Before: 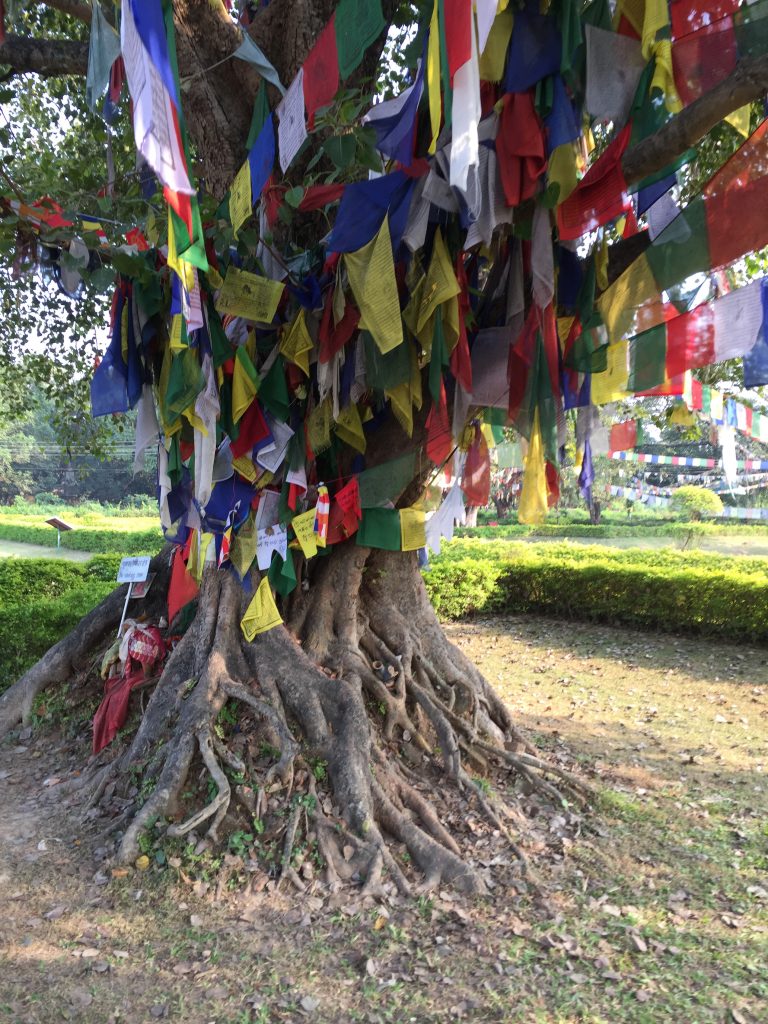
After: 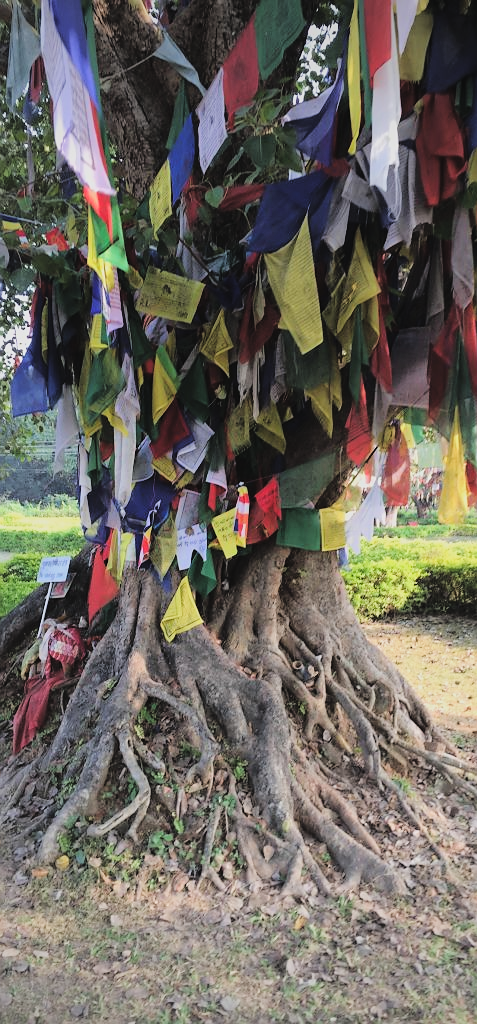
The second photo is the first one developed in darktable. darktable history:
exposure: black level correction -0.016, compensate exposure bias true, compensate highlight preservation false
sharpen: radius 0.995
vignetting: fall-off start 74.73%, fall-off radius 66.02%
filmic rgb: black relative exposure -8.02 EV, white relative exposure 4.02 EV, hardness 4.13
tone curve: curves: ch0 [(0, 0) (0.003, 0.01) (0.011, 0.01) (0.025, 0.011) (0.044, 0.019) (0.069, 0.032) (0.1, 0.054) (0.136, 0.088) (0.177, 0.138) (0.224, 0.214) (0.277, 0.297) (0.335, 0.391) (0.399, 0.469) (0.468, 0.551) (0.543, 0.622) (0.623, 0.699) (0.709, 0.775) (0.801, 0.85) (0.898, 0.929) (1, 1)], color space Lab, linked channels, preserve colors none
crop: left 10.525%, right 26.367%
